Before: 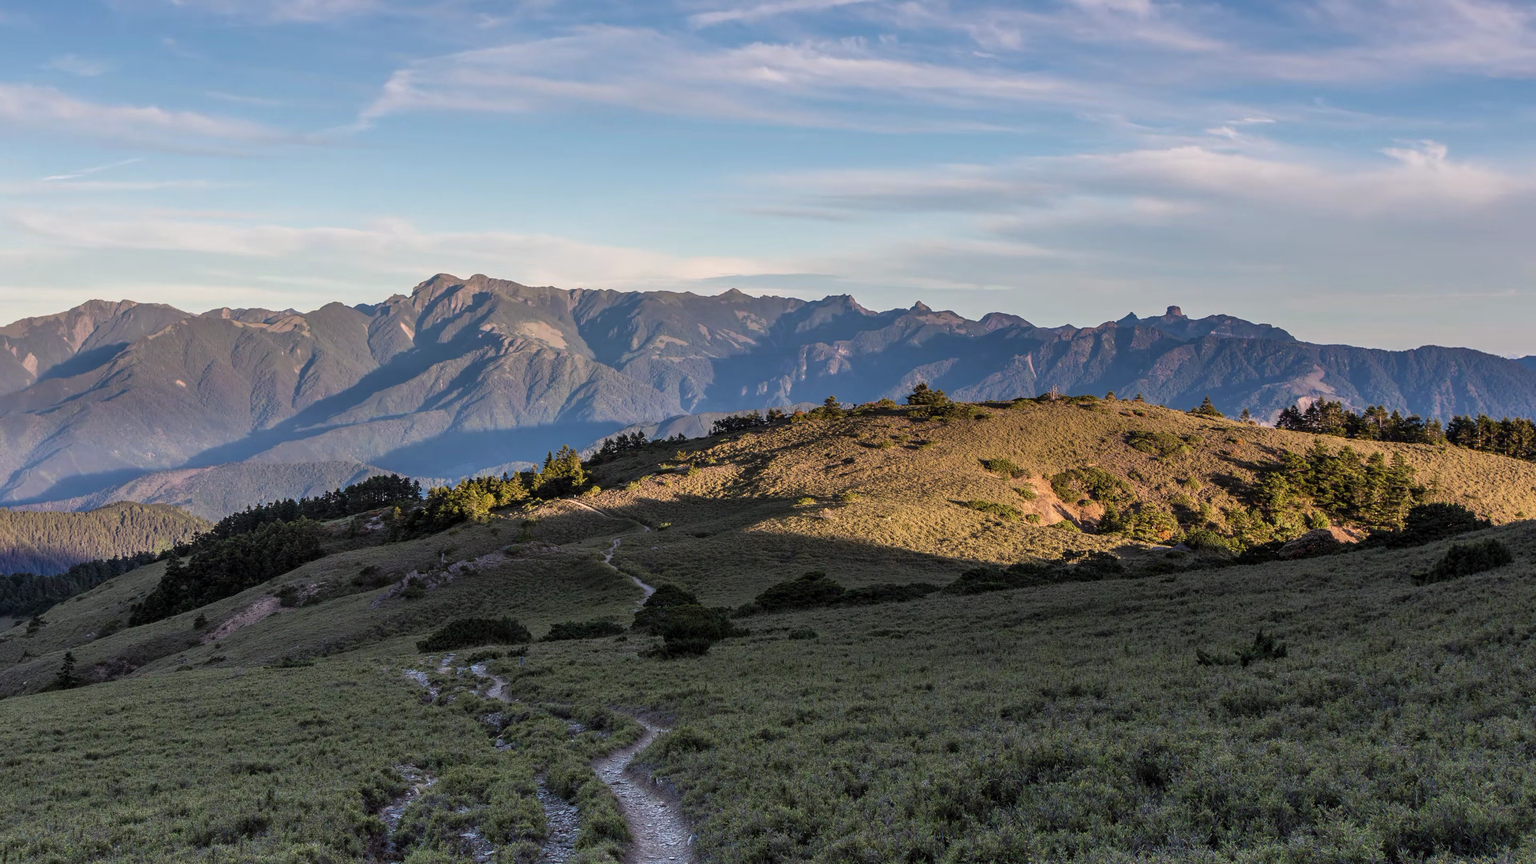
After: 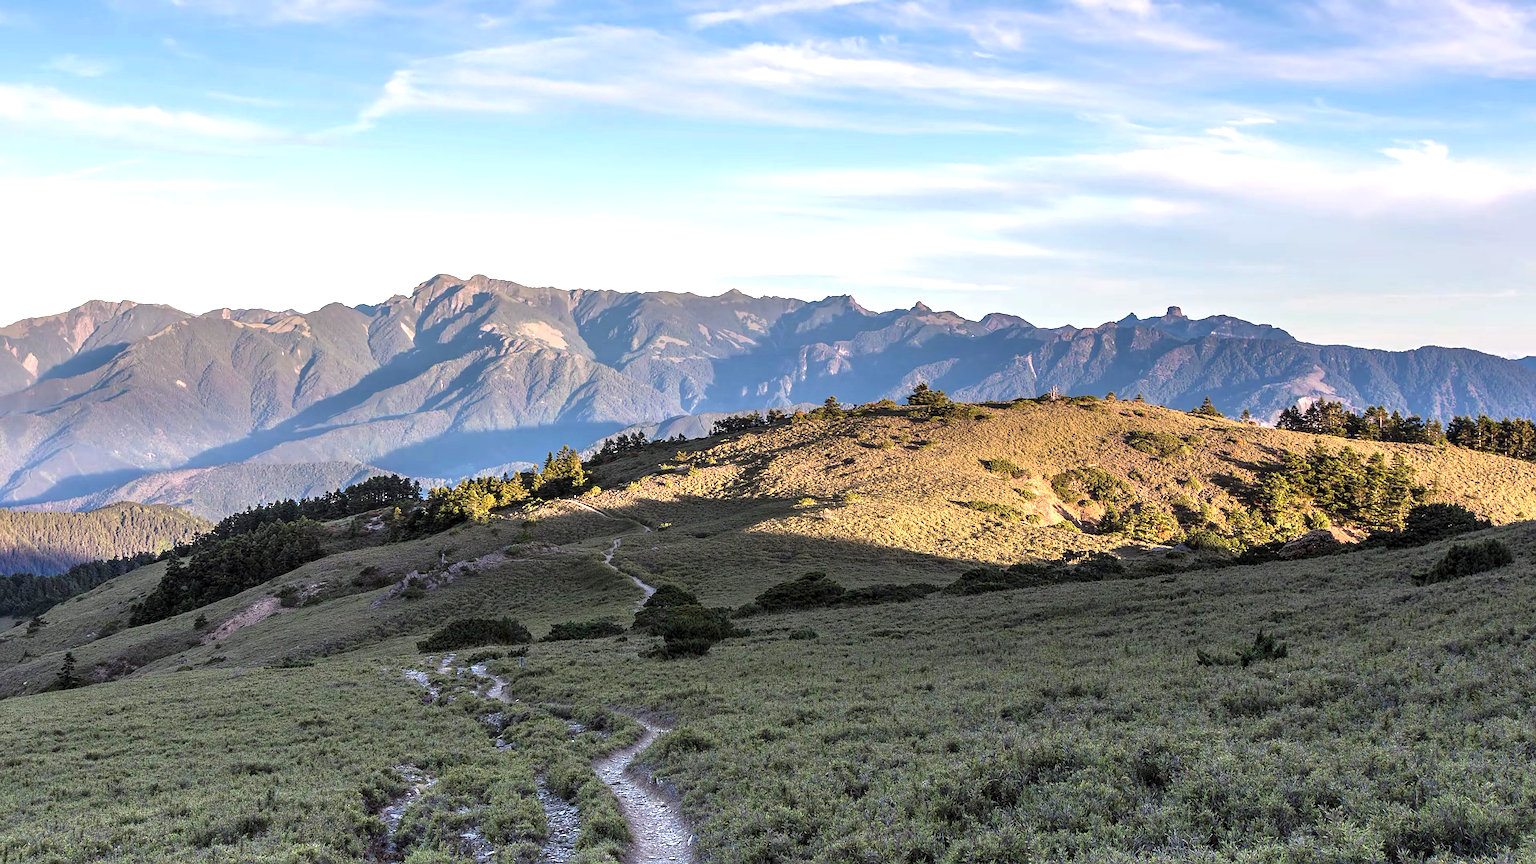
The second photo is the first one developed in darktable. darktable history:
sharpen: amount 0.497
exposure: exposure 1 EV, compensate highlight preservation false
